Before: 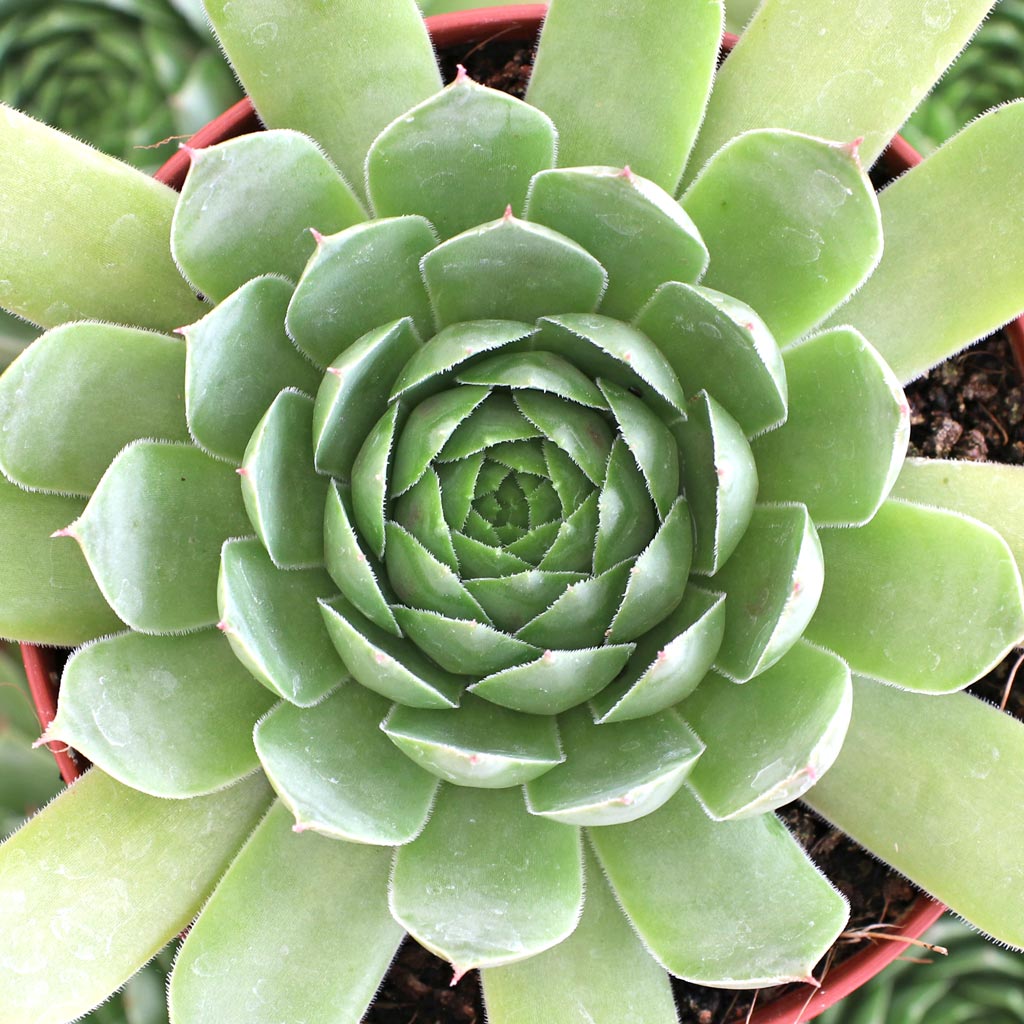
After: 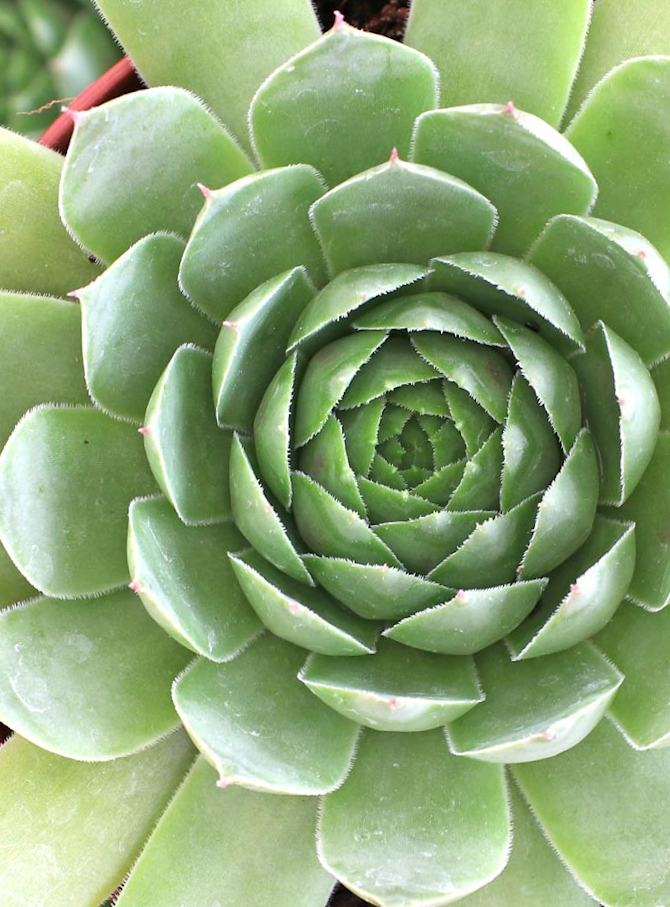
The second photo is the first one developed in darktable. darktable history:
crop and rotate: left 8.786%, right 24.548%
rotate and perspective: rotation -3.52°, crop left 0.036, crop right 0.964, crop top 0.081, crop bottom 0.919
